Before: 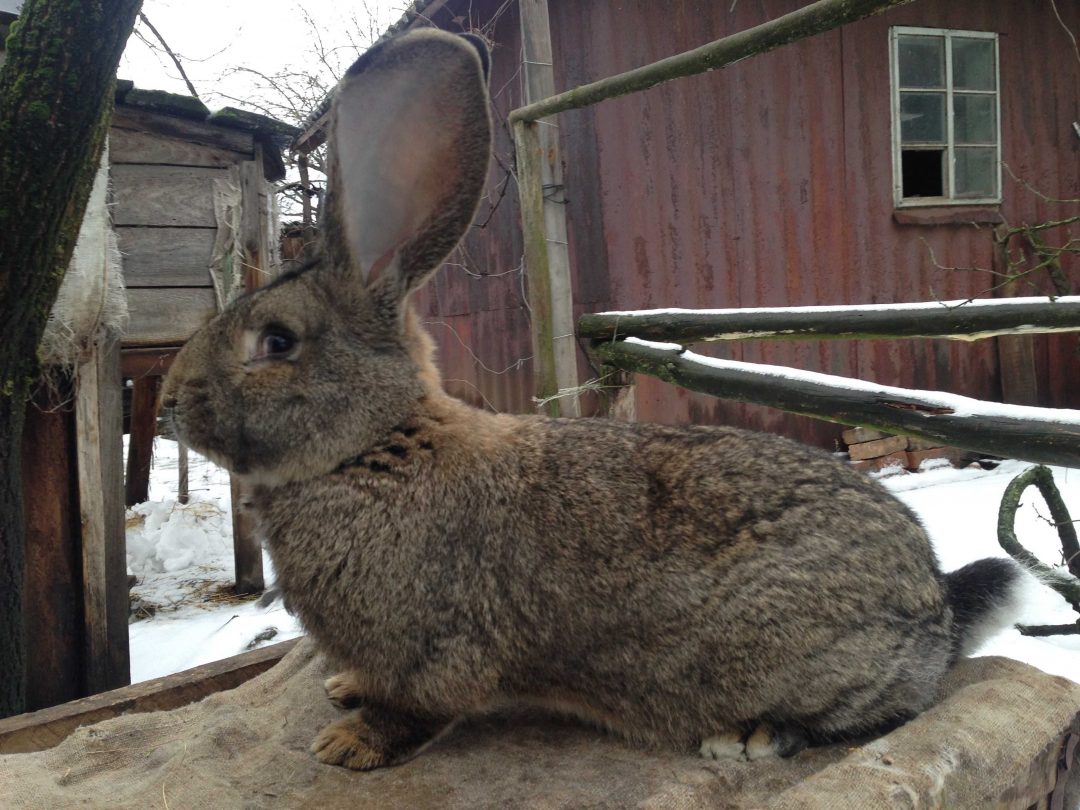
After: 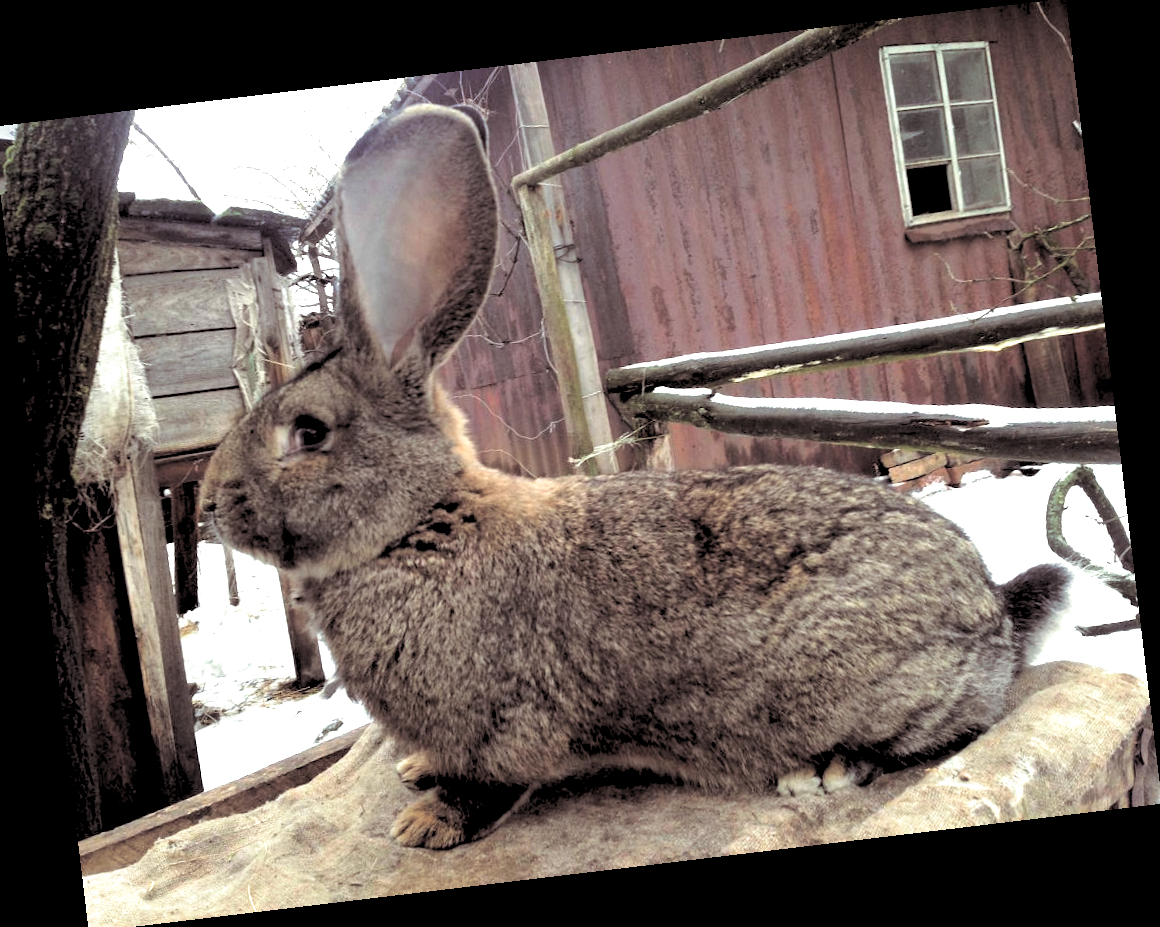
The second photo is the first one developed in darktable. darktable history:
exposure: black level correction 0, exposure 1.2 EV, compensate exposure bias true, compensate highlight preservation false
crop and rotate: left 0.614%, top 0.179%, bottom 0.309%
rgb levels: levels [[0.029, 0.461, 0.922], [0, 0.5, 1], [0, 0.5, 1]]
split-toning: shadows › saturation 0.2
rotate and perspective: rotation -6.83°, automatic cropping off
